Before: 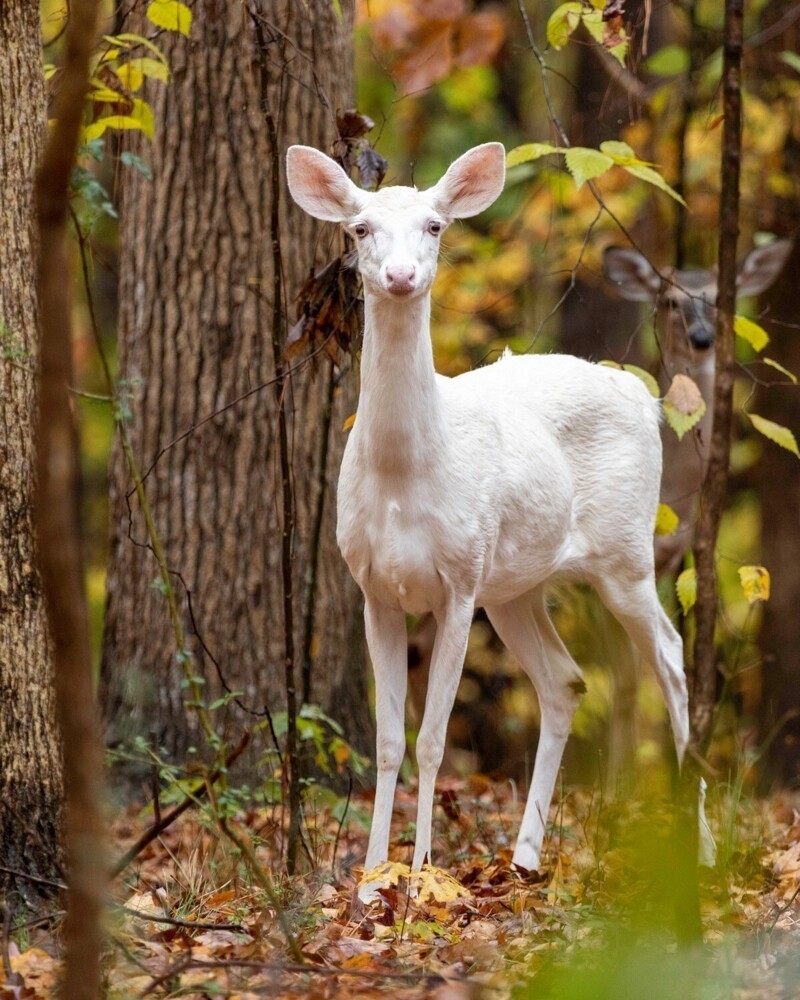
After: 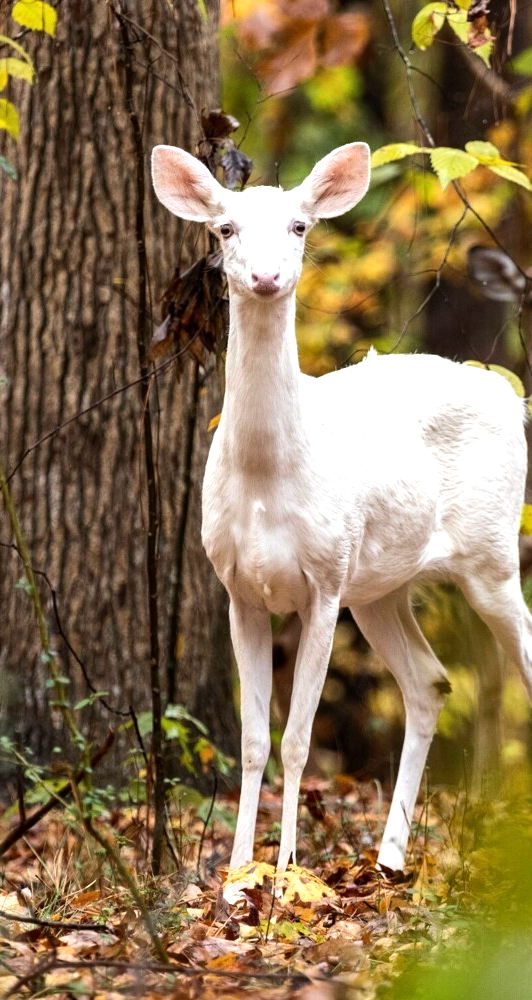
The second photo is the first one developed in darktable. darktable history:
crop: left 16.899%, right 16.556%
tone equalizer: -8 EV -0.75 EV, -7 EV -0.7 EV, -6 EV -0.6 EV, -5 EV -0.4 EV, -3 EV 0.4 EV, -2 EV 0.6 EV, -1 EV 0.7 EV, +0 EV 0.75 EV, edges refinement/feathering 500, mask exposure compensation -1.57 EV, preserve details no
